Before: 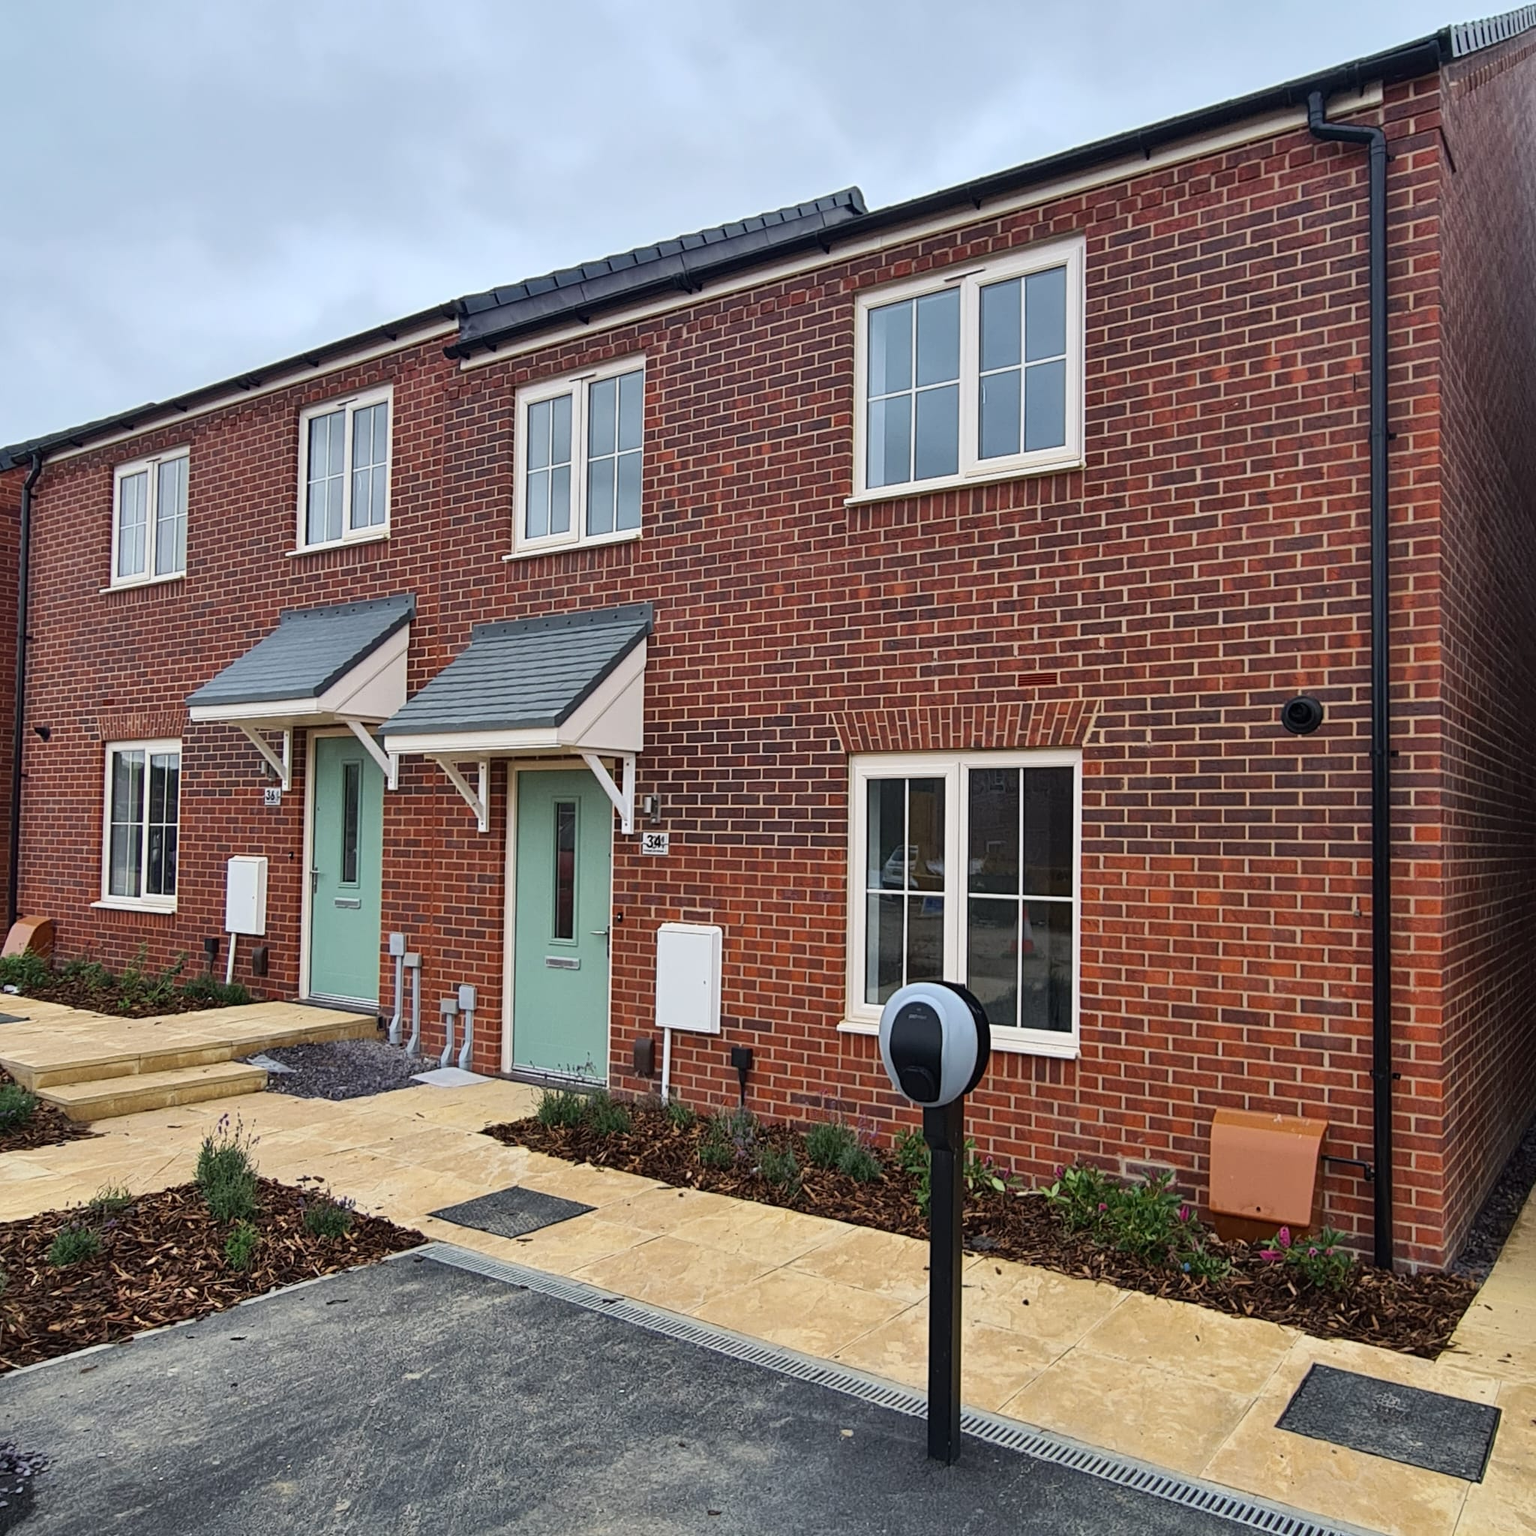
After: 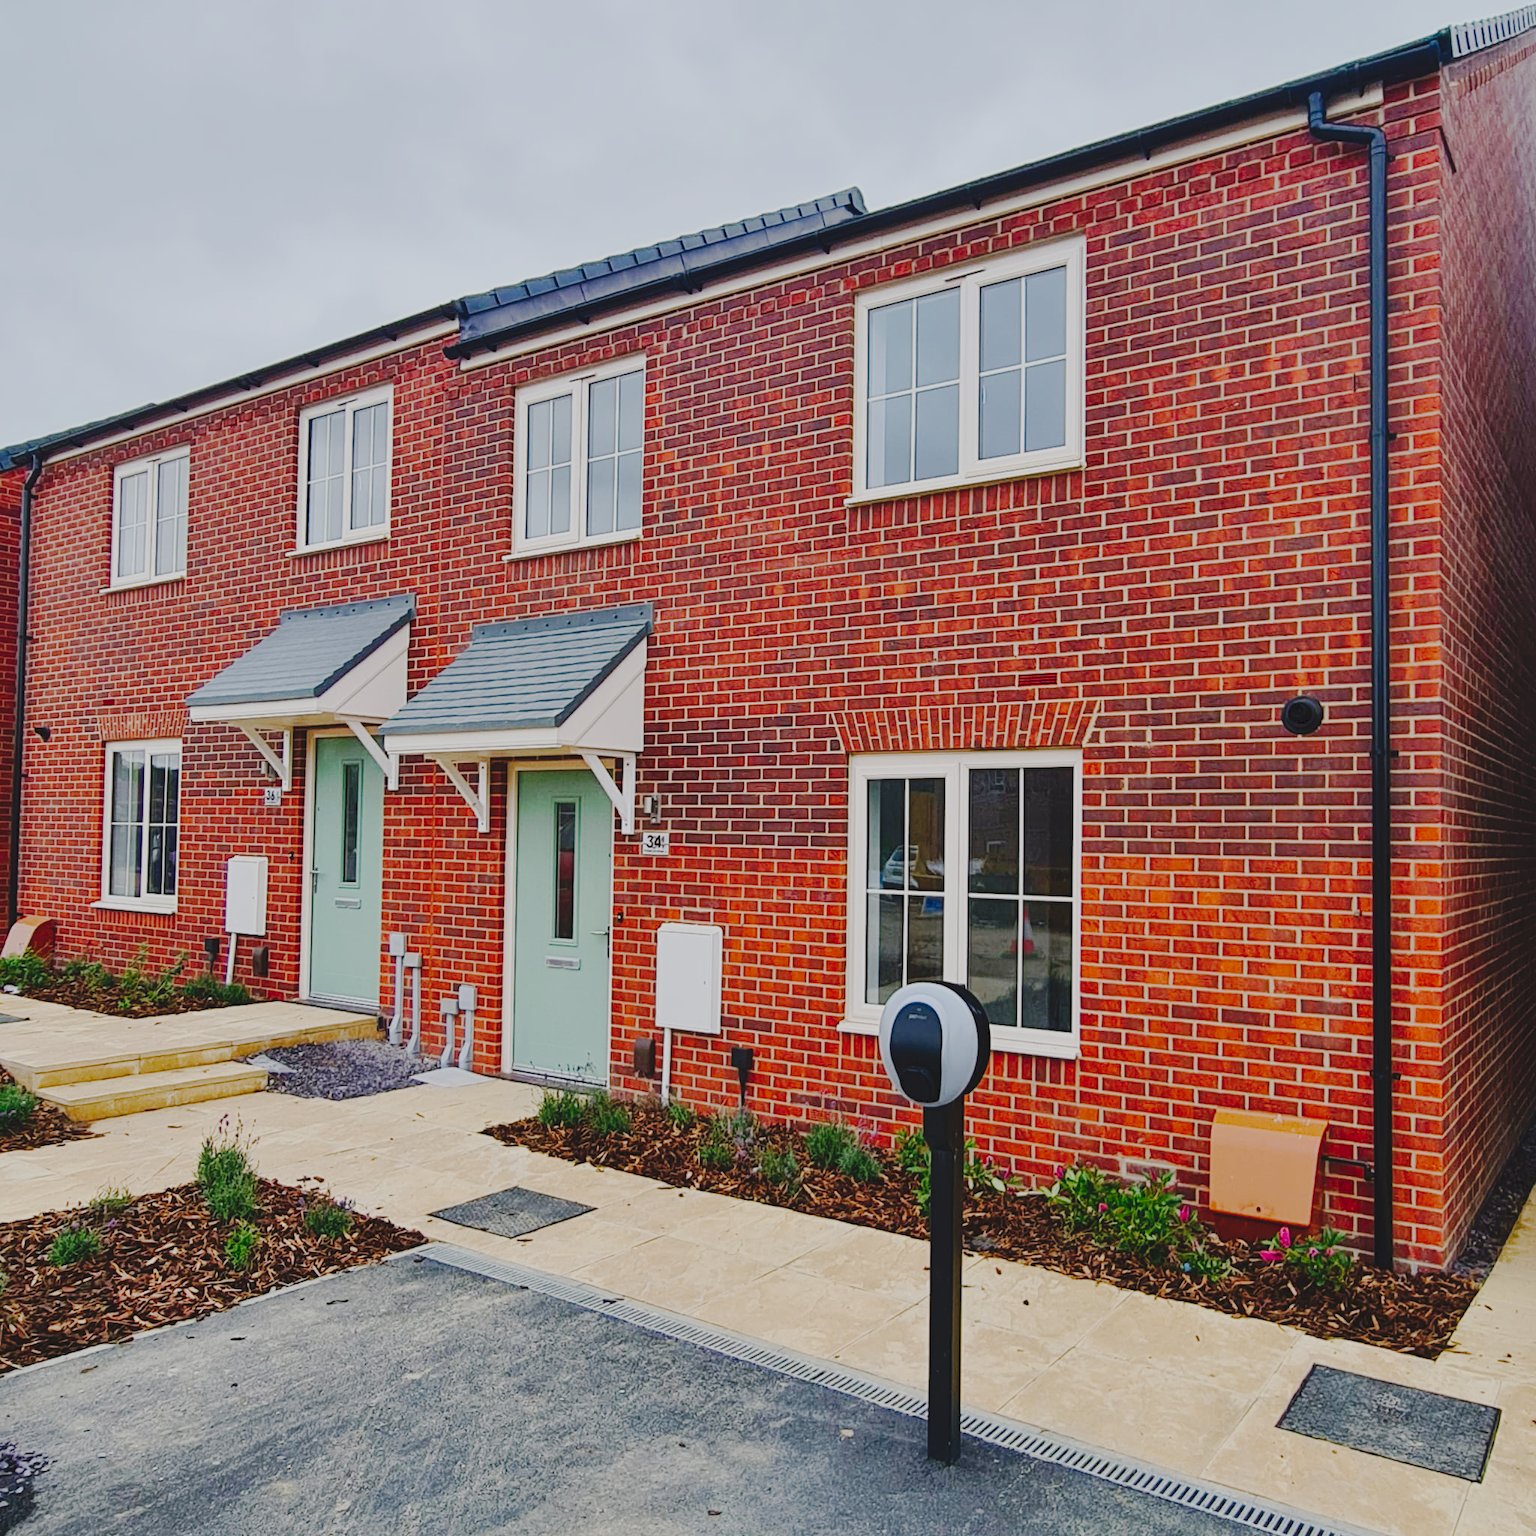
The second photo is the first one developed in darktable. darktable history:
tone curve: curves: ch0 [(0, 0) (0.003, 0.089) (0.011, 0.089) (0.025, 0.088) (0.044, 0.089) (0.069, 0.094) (0.1, 0.108) (0.136, 0.119) (0.177, 0.147) (0.224, 0.204) (0.277, 0.28) (0.335, 0.389) (0.399, 0.486) (0.468, 0.588) (0.543, 0.647) (0.623, 0.705) (0.709, 0.759) (0.801, 0.815) (0.898, 0.873) (1, 1)], preserve colors none
color balance rgb: shadows lift › chroma 1%, shadows lift › hue 113°, highlights gain › chroma 0.2%, highlights gain › hue 333°, perceptual saturation grading › global saturation 20%, perceptual saturation grading › highlights -50%, perceptual saturation grading › shadows 25%, contrast -20%
